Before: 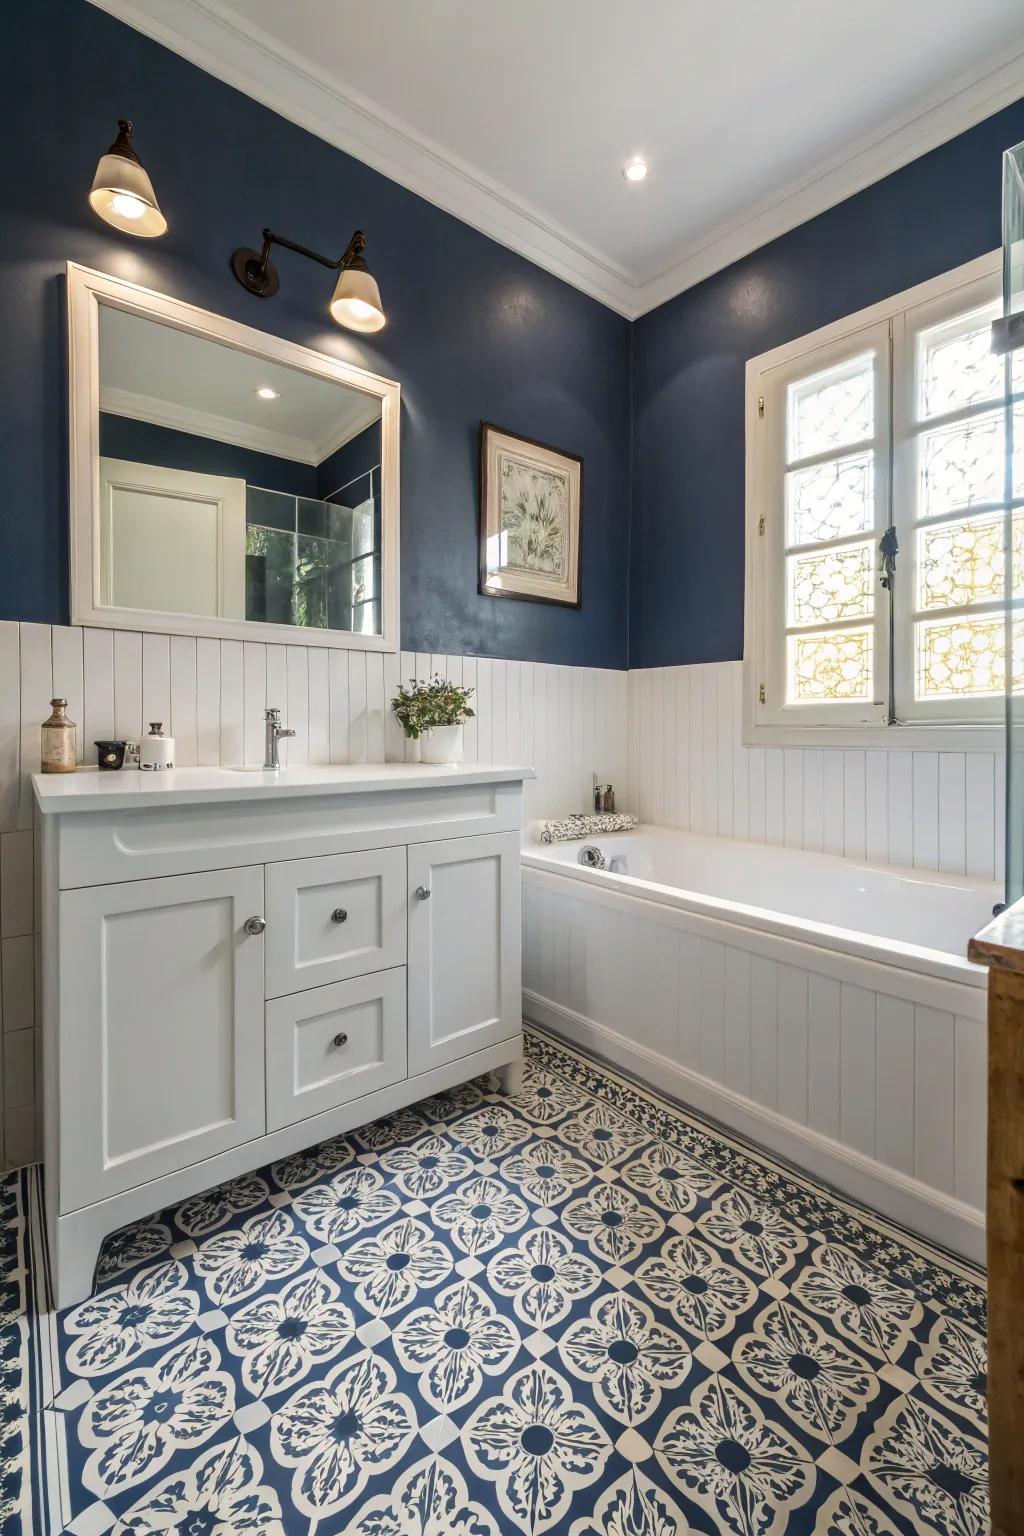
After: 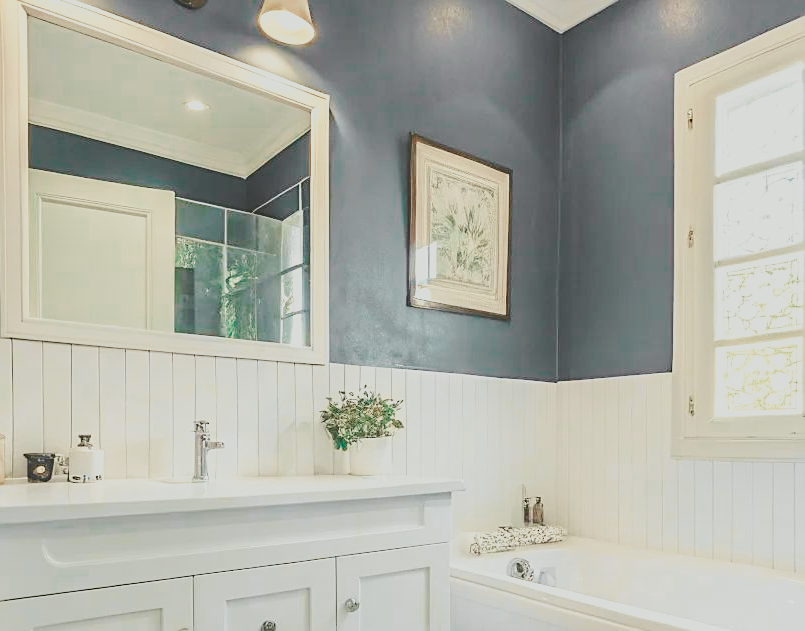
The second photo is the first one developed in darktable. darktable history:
color zones: curves: ch0 [(0, 0.5) (0.125, 0.4) (0.25, 0.5) (0.375, 0.4) (0.5, 0.4) (0.625, 0.35) (0.75, 0.35) (0.875, 0.5)]; ch1 [(0, 0.35) (0.125, 0.45) (0.25, 0.35) (0.375, 0.35) (0.5, 0.35) (0.625, 0.35) (0.75, 0.45) (0.875, 0.35)]; ch2 [(0, 0.6) (0.125, 0.5) (0.25, 0.5) (0.375, 0.6) (0.5, 0.6) (0.625, 0.5) (0.75, 0.5) (0.875, 0.5)]
tone curve: curves: ch0 [(0, 0) (0.402, 0.473) (0.673, 0.68) (0.899, 0.832) (0.999, 0.903)]; ch1 [(0, 0) (0.379, 0.262) (0.464, 0.425) (0.498, 0.49) (0.507, 0.5) (0.53, 0.532) (0.582, 0.583) (0.68, 0.672) (0.791, 0.748) (1, 0.896)]; ch2 [(0, 0) (0.199, 0.414) (0.438, 0.49) (0.496, 0.501) (0.515, 0.546) (0.577, 0.605) (0.632, 0.649) (0.717, 0.727) (0.845, 0.855) (0.998, 0.977)], color space Lab, independent channels, preserve colors none
crop: left 6.952%, top 18.751%, right 14.369%, bottom 40.112%
exposure: black level correction -0.016, compensate exposure bias true, compensate highlight preservation false
sharpen: on, module defaults
contrast brightness saturation: contrast -0.013, brightness -0.01, saturation 0.028
base curve: curves: ch0 [(0, 0) (0.025, 0.046) (0.112, 0.277) (0.467, 0.74) (0.814, 0.929) (1, 0.942)], preserve colors none
